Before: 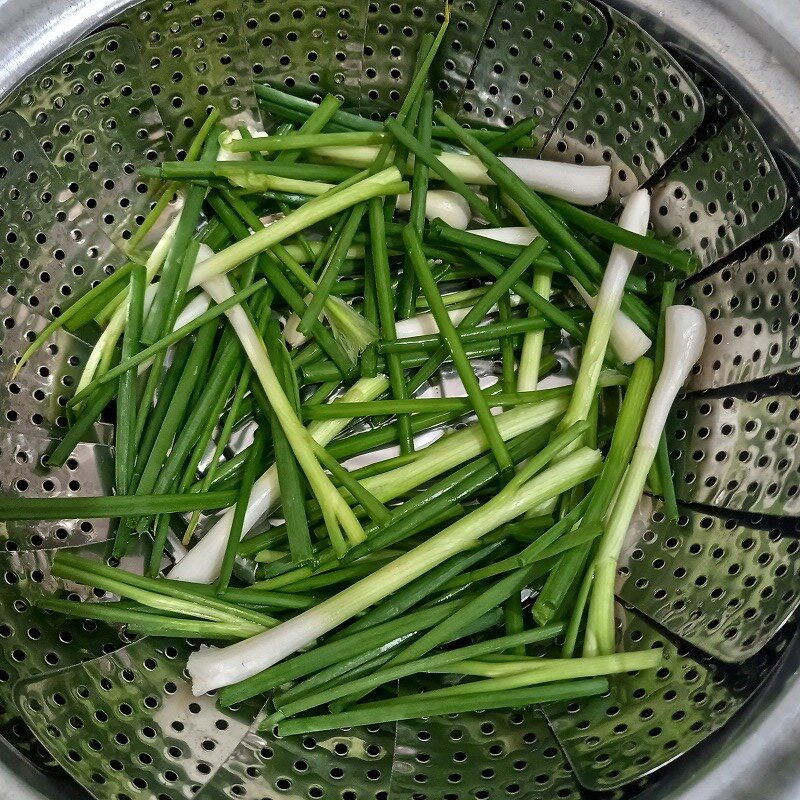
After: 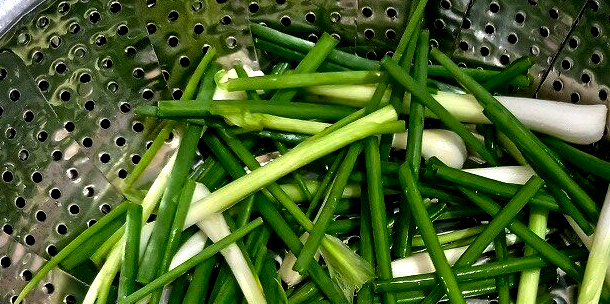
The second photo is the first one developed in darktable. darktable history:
crop: left 0.579%, top 7.627%, right 23.167%, bottom 54.275%
color balance: lift [0.991, 1, 1, 1], gamma [0.996, 1, 1, 1], input saturation 98.52%, contrast 20.34%, output saturation 103.72%
